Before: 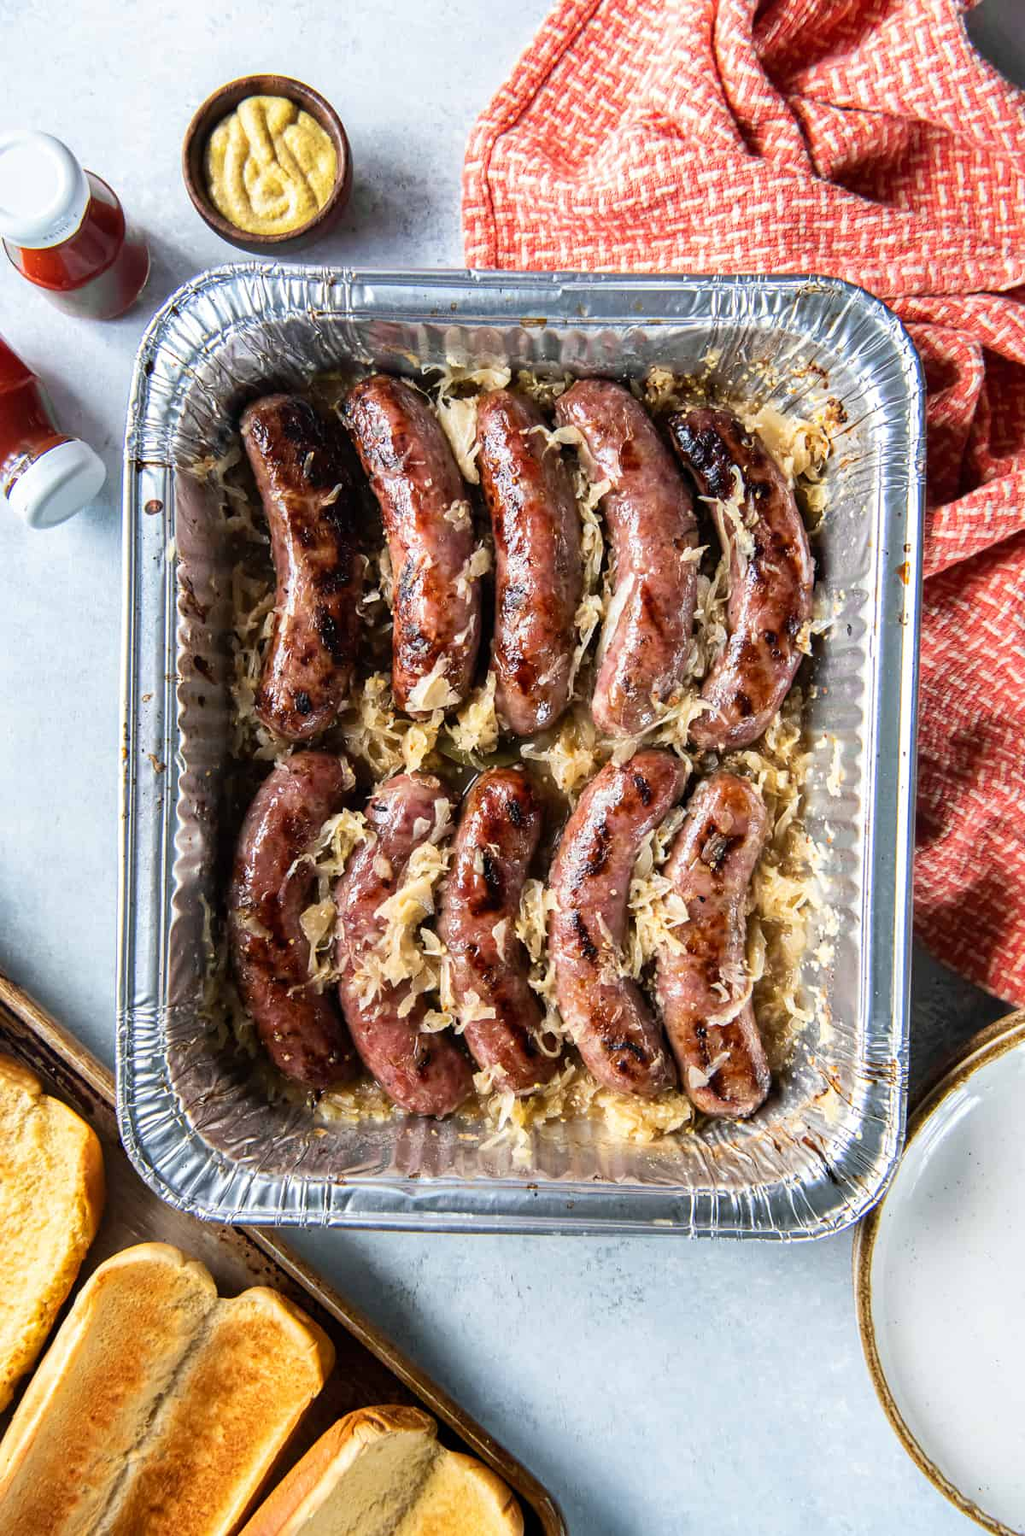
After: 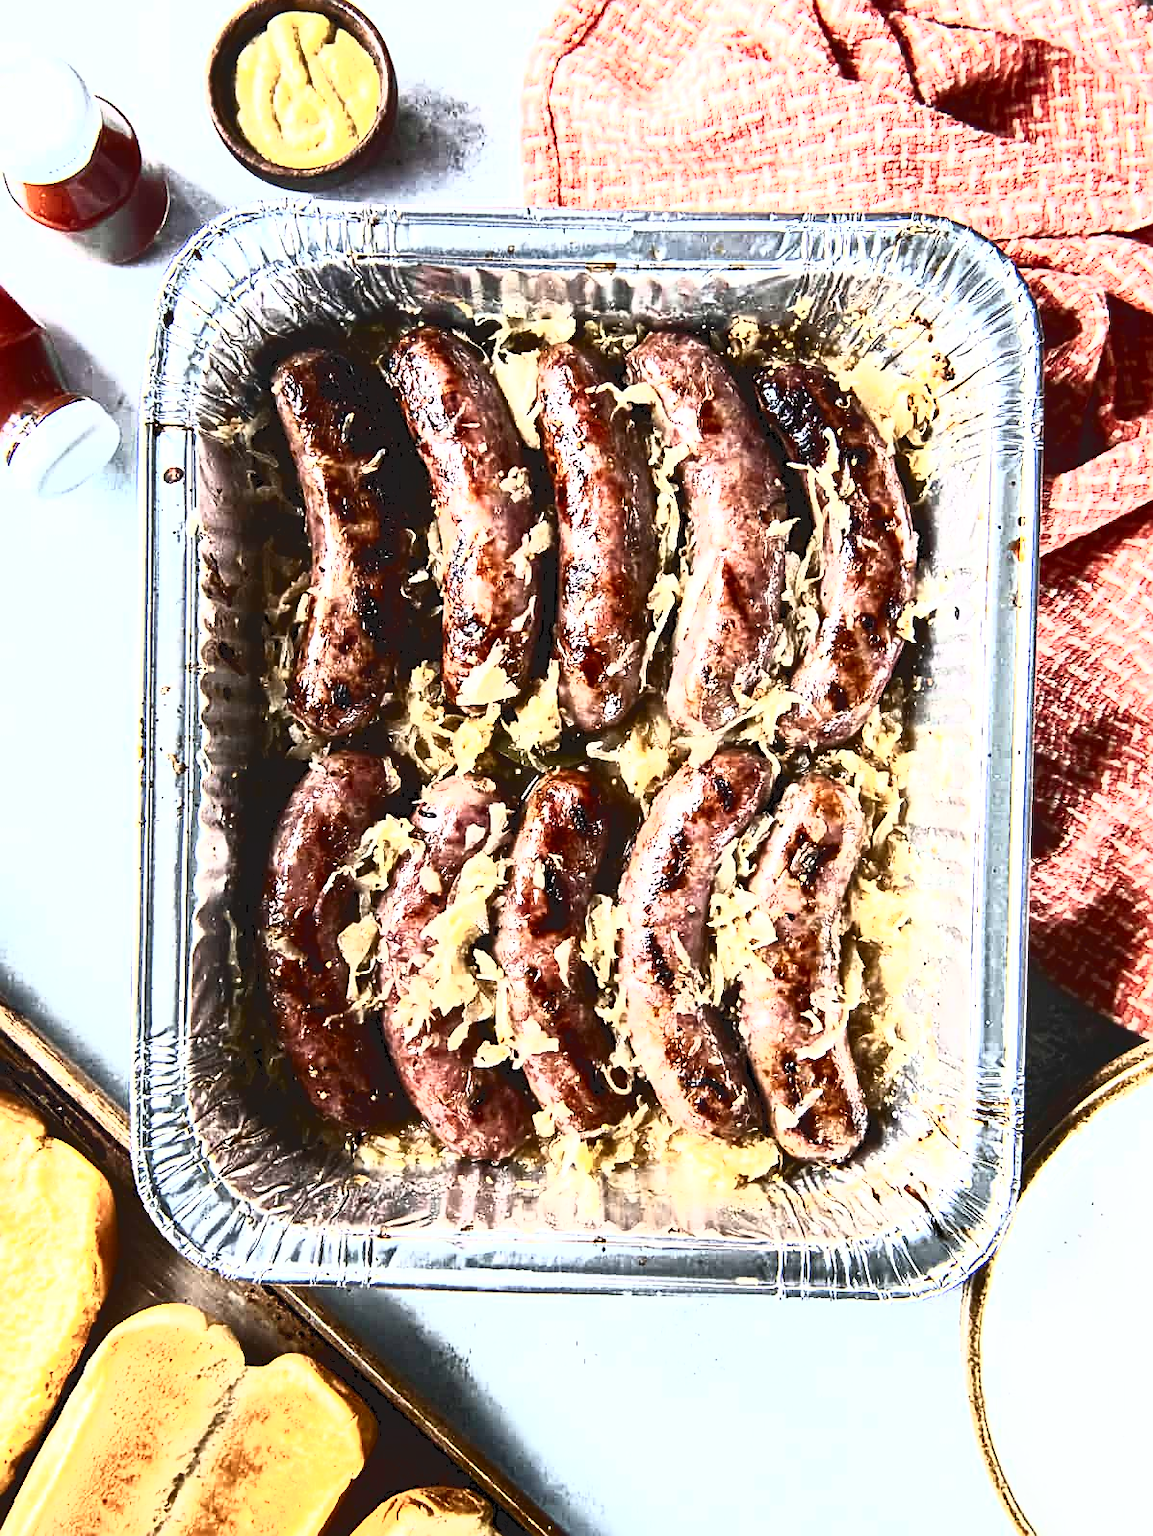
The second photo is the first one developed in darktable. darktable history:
contrast brightness saturation: contrast 0.378, brightness 0.106
tone equalizer: on, module defaults
local contrast: mode bilateral grid, contrast 19, coarseness 50, detail 119%, midtone range 0.2
sharpen: on, module defaults
crop and rotate: top 5.577%, bottom 5.608%
tone curve: curves: ch0 [(0, 0) (0.003, 0.116) (0.011, 0.116) (0.025, 0.113) (0.044, 0.114) (0.069, 0.118) (0.1, 0.137) (0.136, 0.171) (0.177, 0.213) (0.224, 0.259) (0.277, 0.316) (0.335, 0.381) (0.399, 0.458) (0.468, 0.548) (0.543, 0.654) (0.623, 0.775) (0.709, 0.895) (0.801, 0.972) (0.898, 0.991) (1, 1)], color space Lab, independent channels, preserve colors none
